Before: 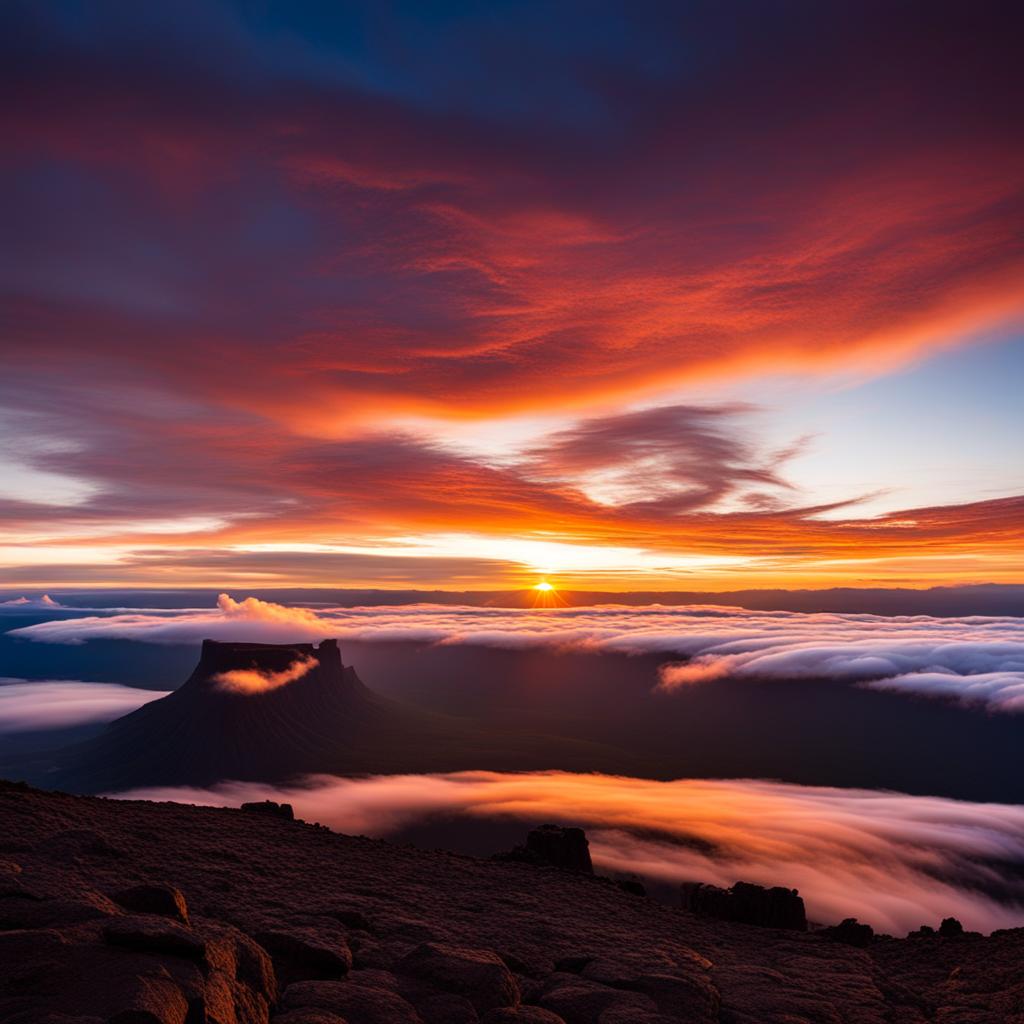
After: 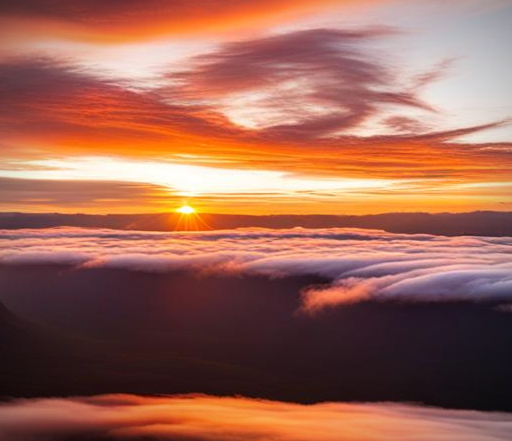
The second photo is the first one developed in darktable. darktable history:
vignetting: fall-off radius 60.89%, brightness -0.575
shadows and highlights: shadows -69.96, highlights 34.35, soften with gaussian
crop: left 35.028%, top 36.876%, right 14.928%, bottom 20%
